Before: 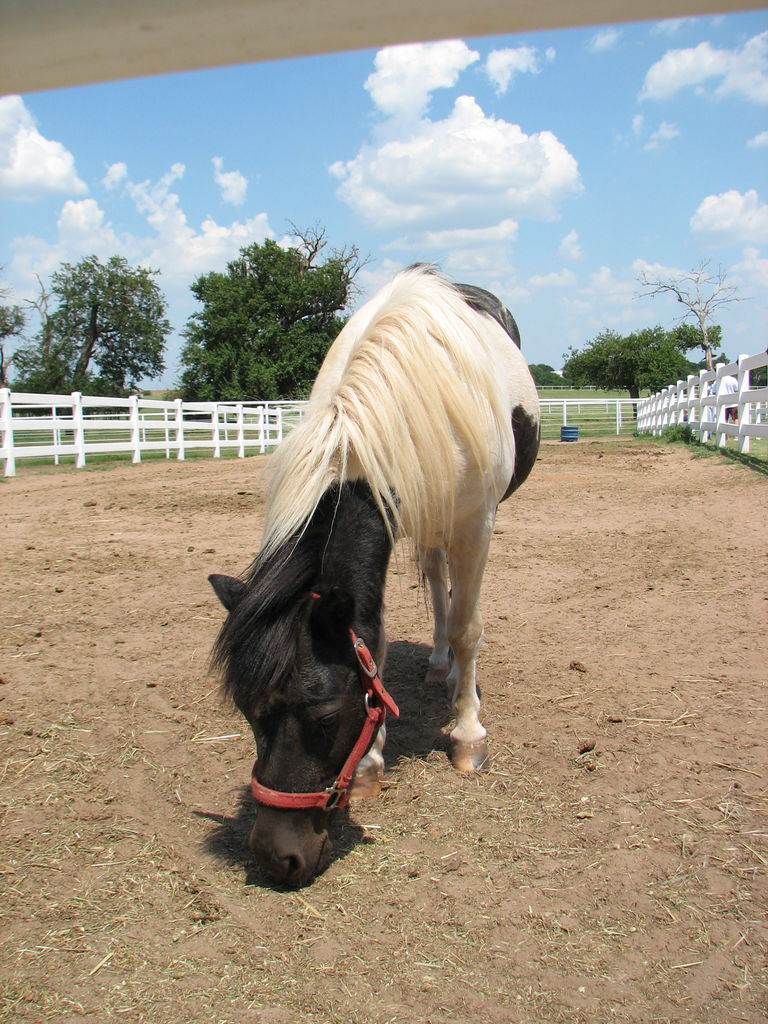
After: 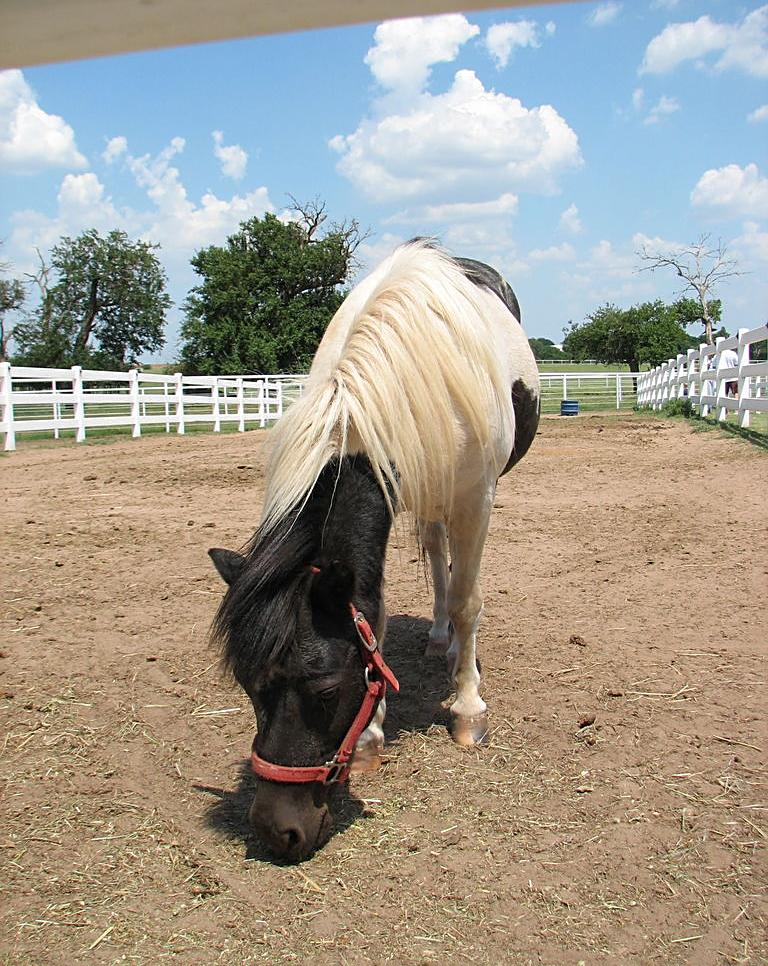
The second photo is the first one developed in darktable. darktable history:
sharpen: on, module defaults
crop and rotate: top 2.595%, bottom 3.008%
